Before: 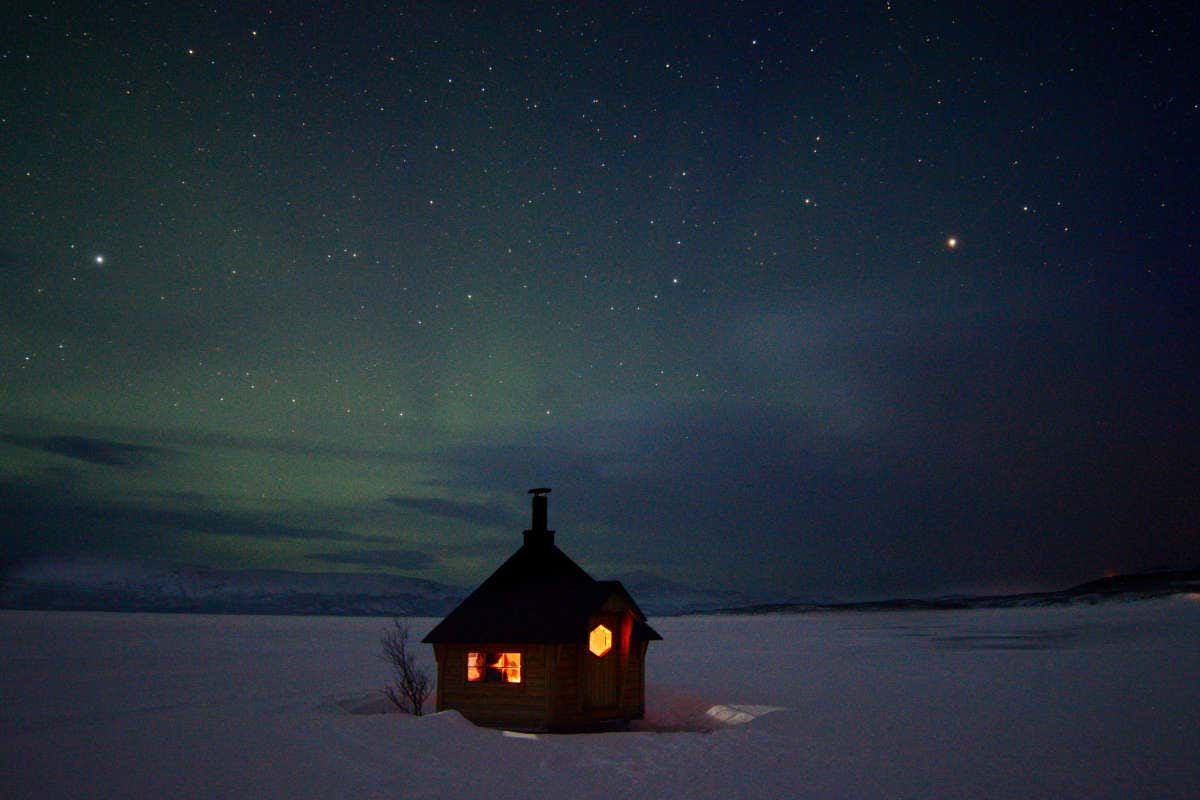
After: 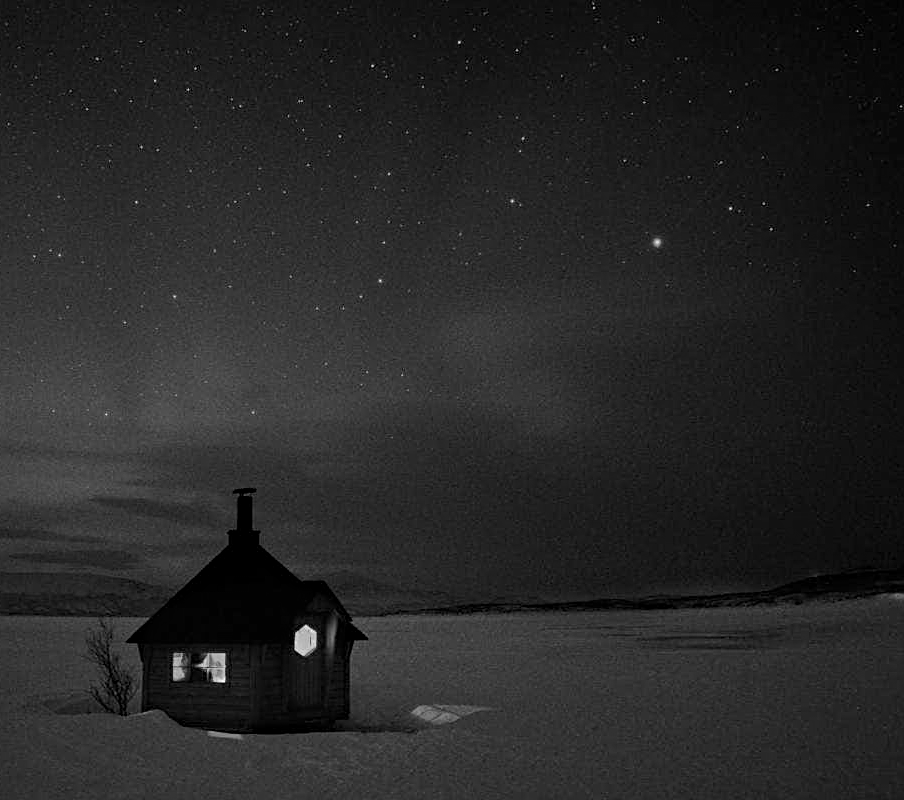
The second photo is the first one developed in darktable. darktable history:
exposure: compensate highlight preservation false
monochrome: a 79.32, b 81.83, size 1.1
crop and rotate: left 24.6%
sharpen: on, module defaults
shadows and highlights: shadows 43.71, white point adjustment -1.46, soften with gaussian
white balance: red 1.05, blue 1.072
haze removal: compatibility mode true, adaptive false
